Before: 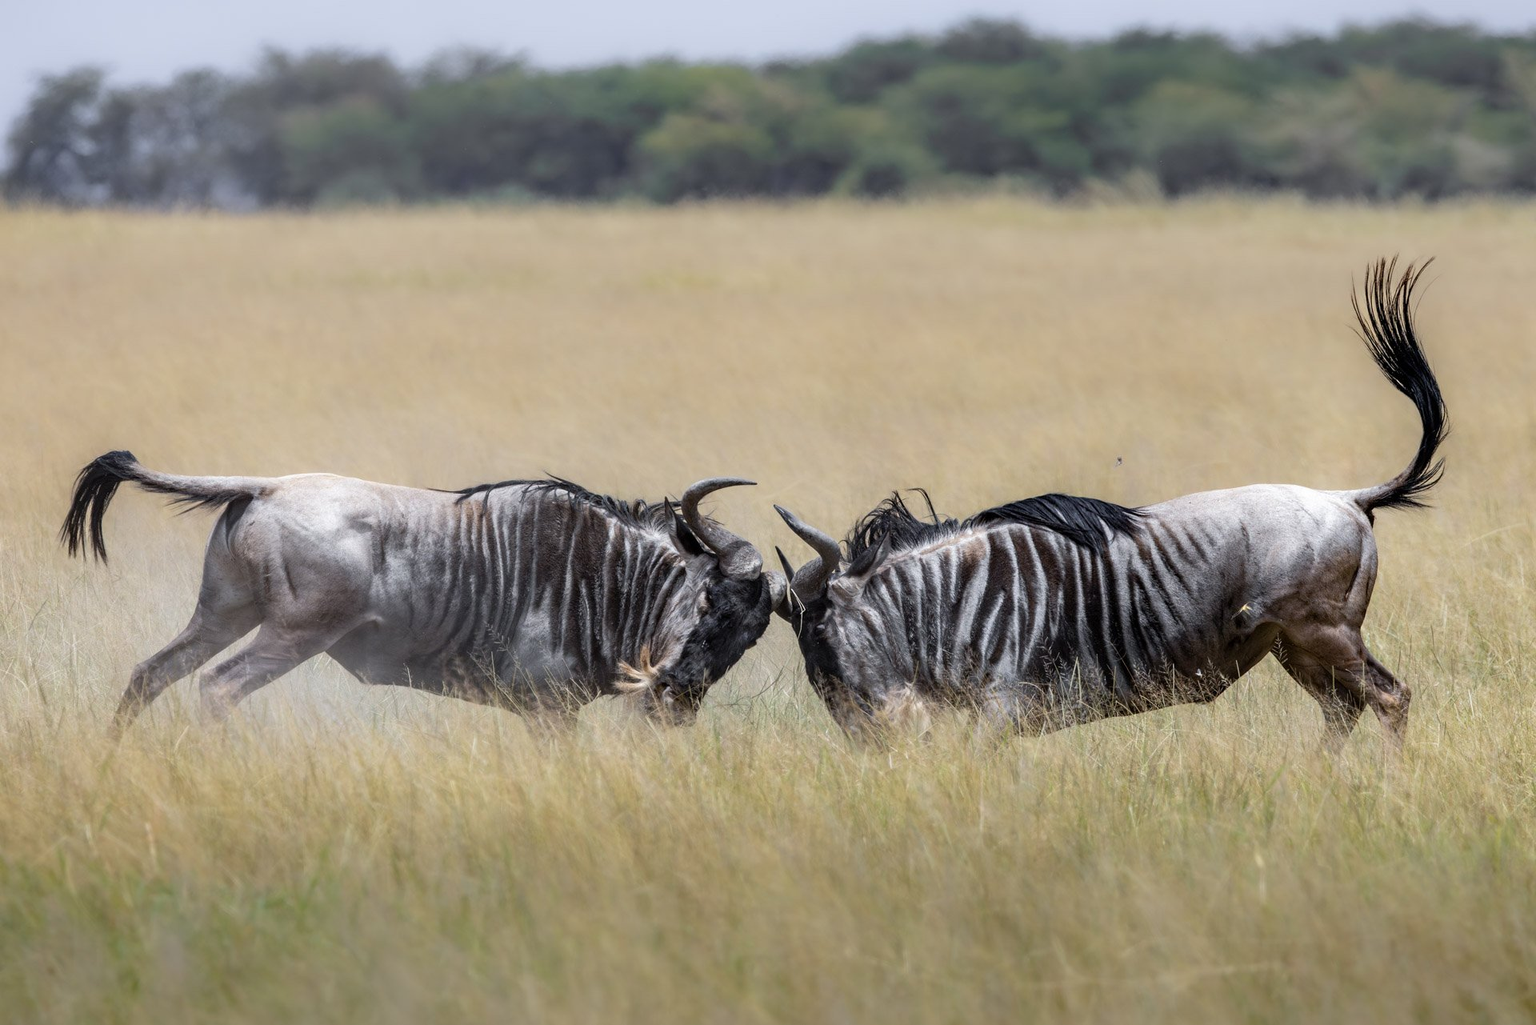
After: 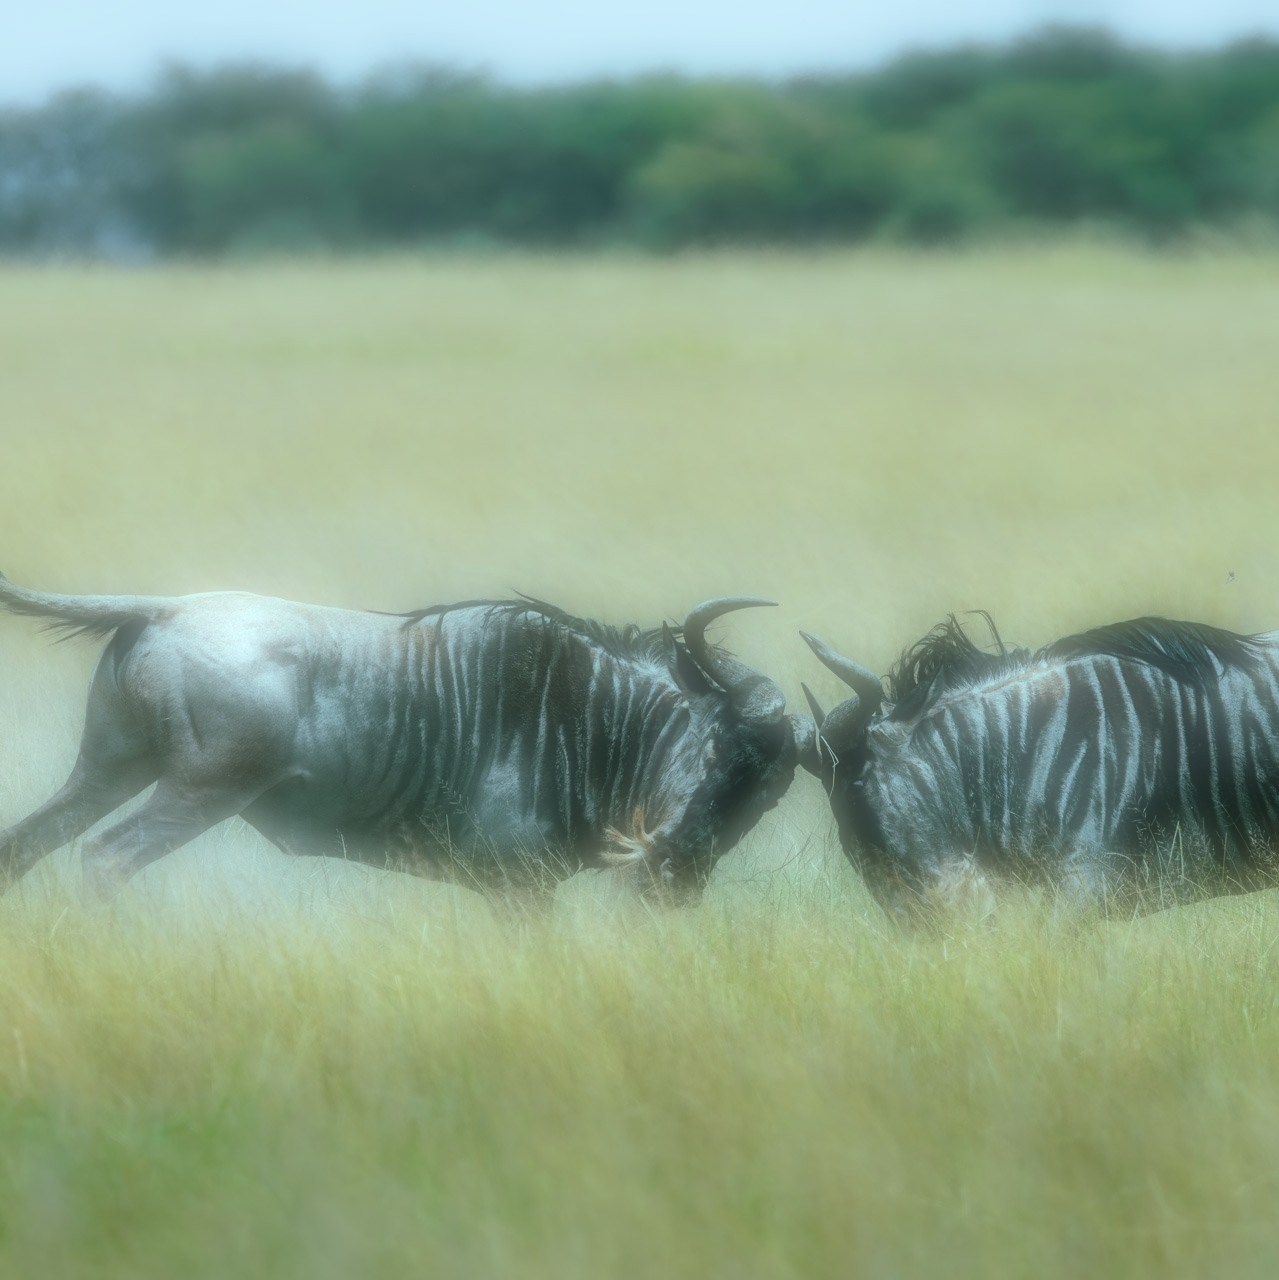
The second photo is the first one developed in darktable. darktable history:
color balance rgb: shadows lift › chroma 11.71%, shadows lift › hue 133.46°, highlights gain › chroma 4%, highlights gain › hue 200.2°, perceptual saturation grading › global saturation 18.05%
soften: on, module defaults
crop and rotate: left 8.786%, right 24.548%
